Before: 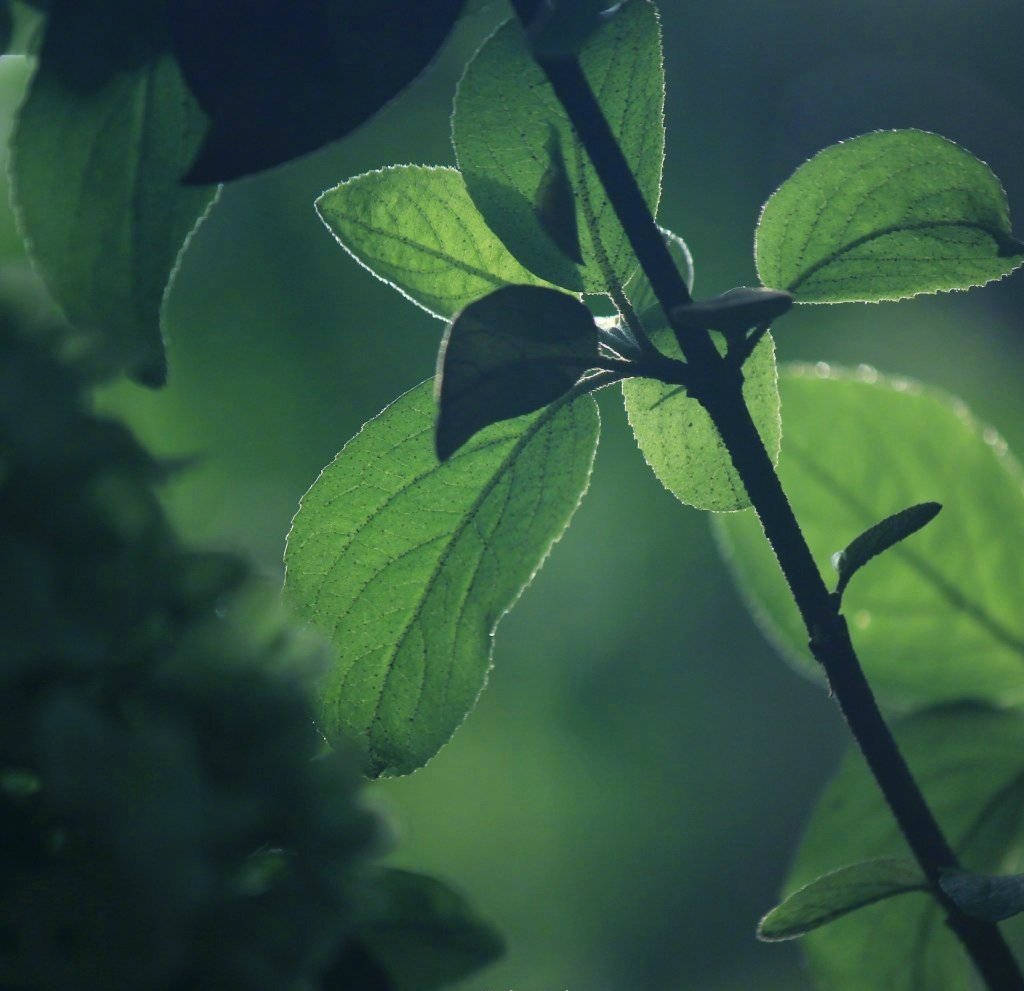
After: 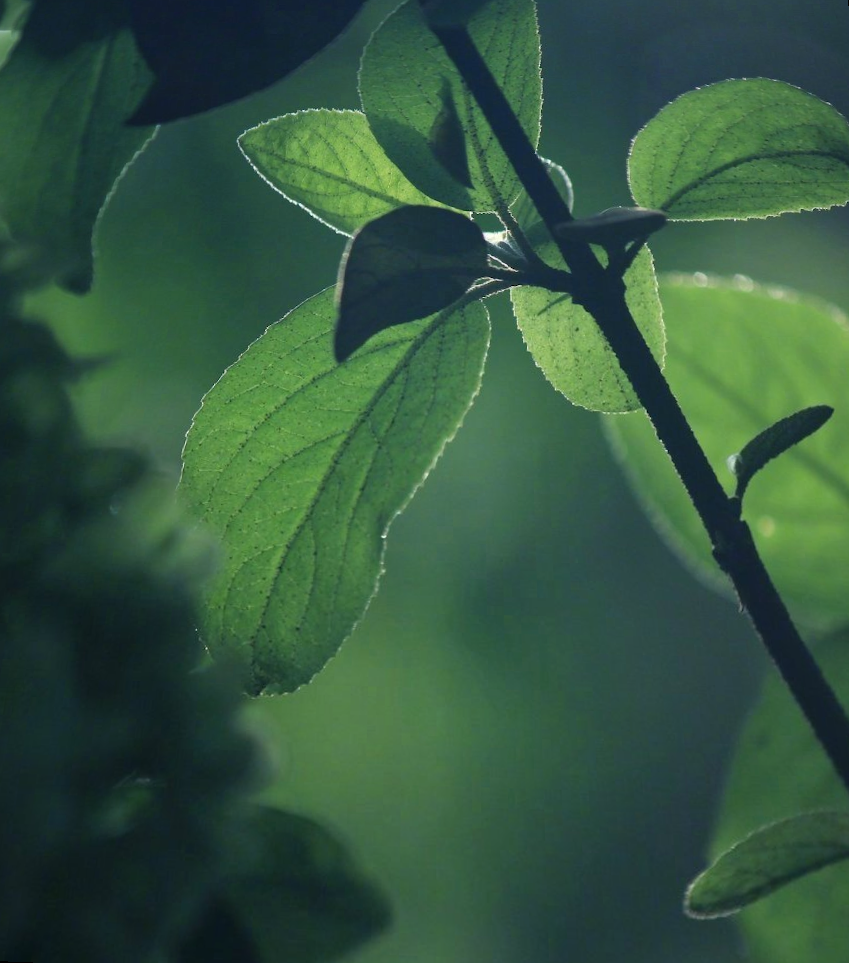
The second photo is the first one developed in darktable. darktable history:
rotate and perspective: rotation 0.72°, lens shift (vertical) -0.352, lens shift (horizontal) -0.051, crop left 0.152, crop right 0.859, crop top 0.019, crop bottom 0.964
color correction: saturation 0.99
